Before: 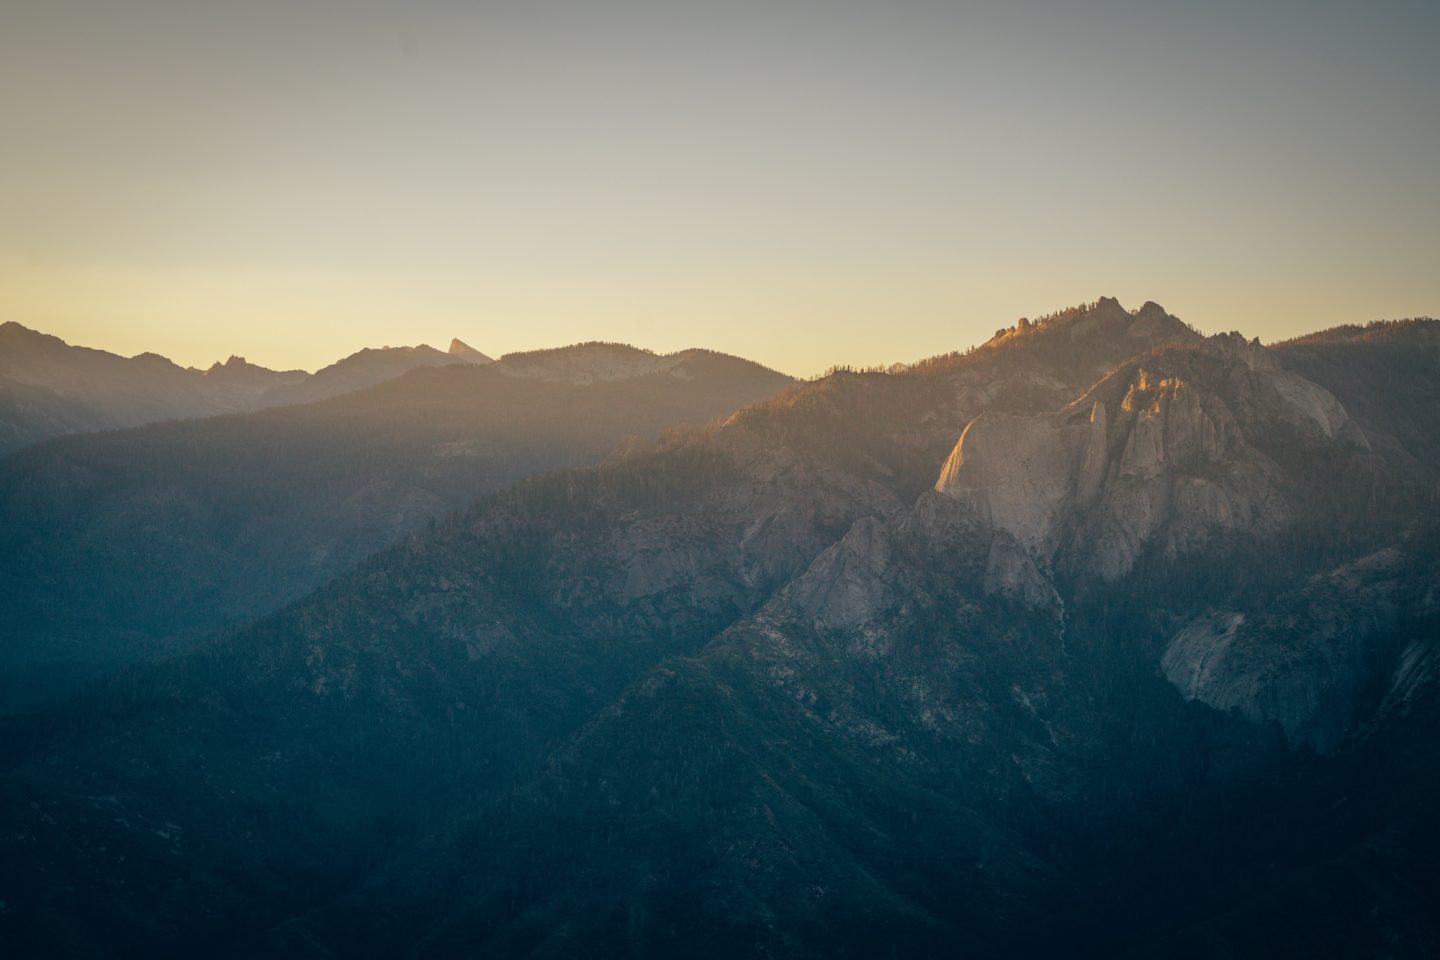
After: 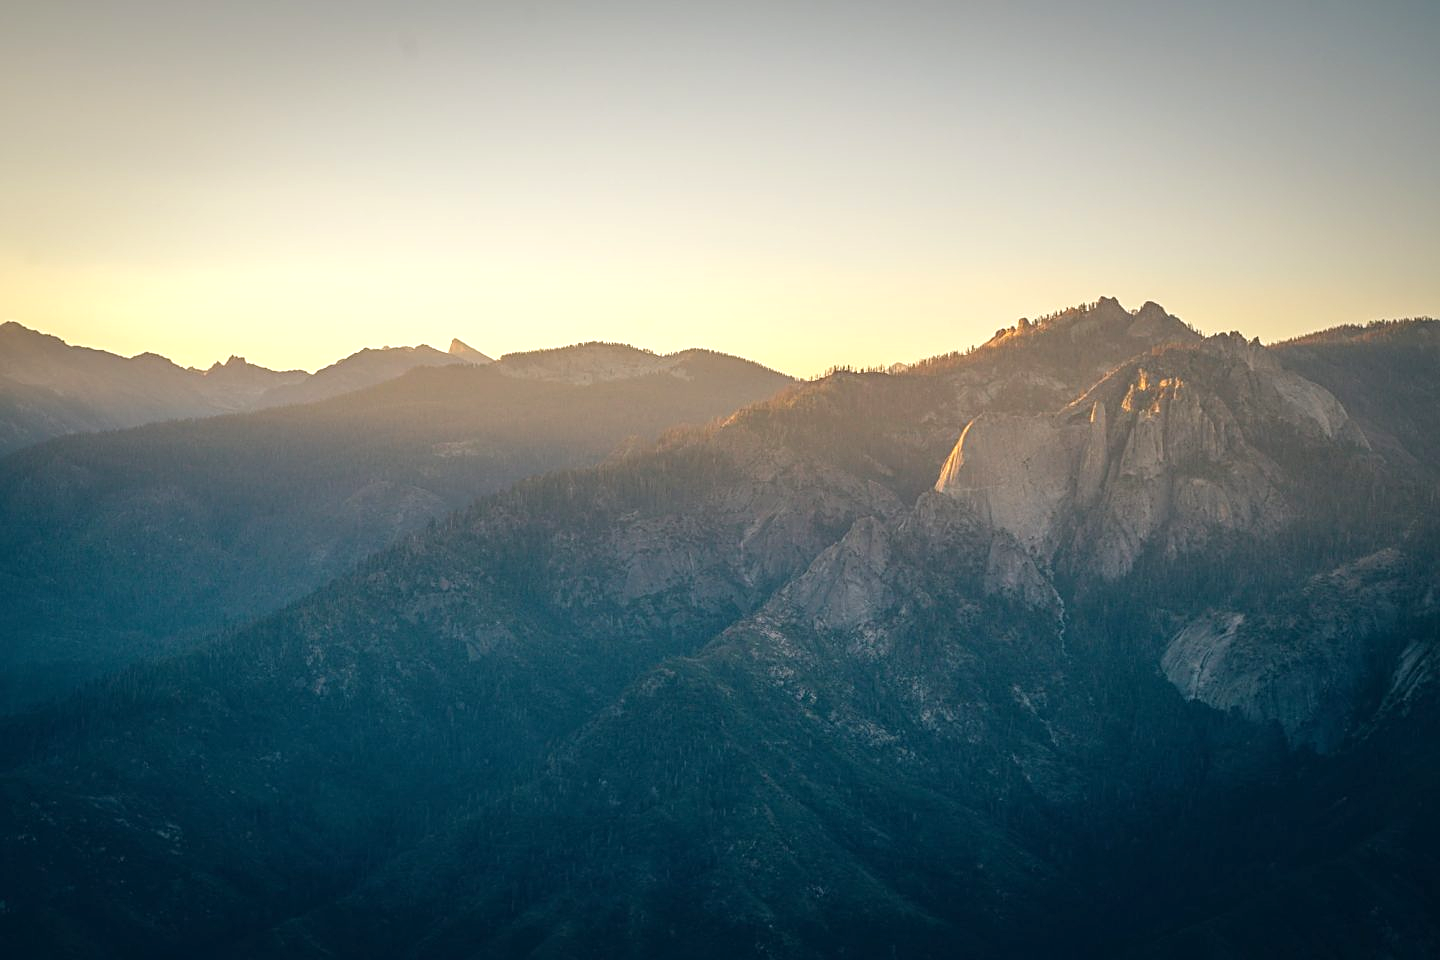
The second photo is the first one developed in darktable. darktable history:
exposure: exposure 0.607 EV, compensate exposure bias true, compensate highlight preservation false
sharpen: on, module defaults
